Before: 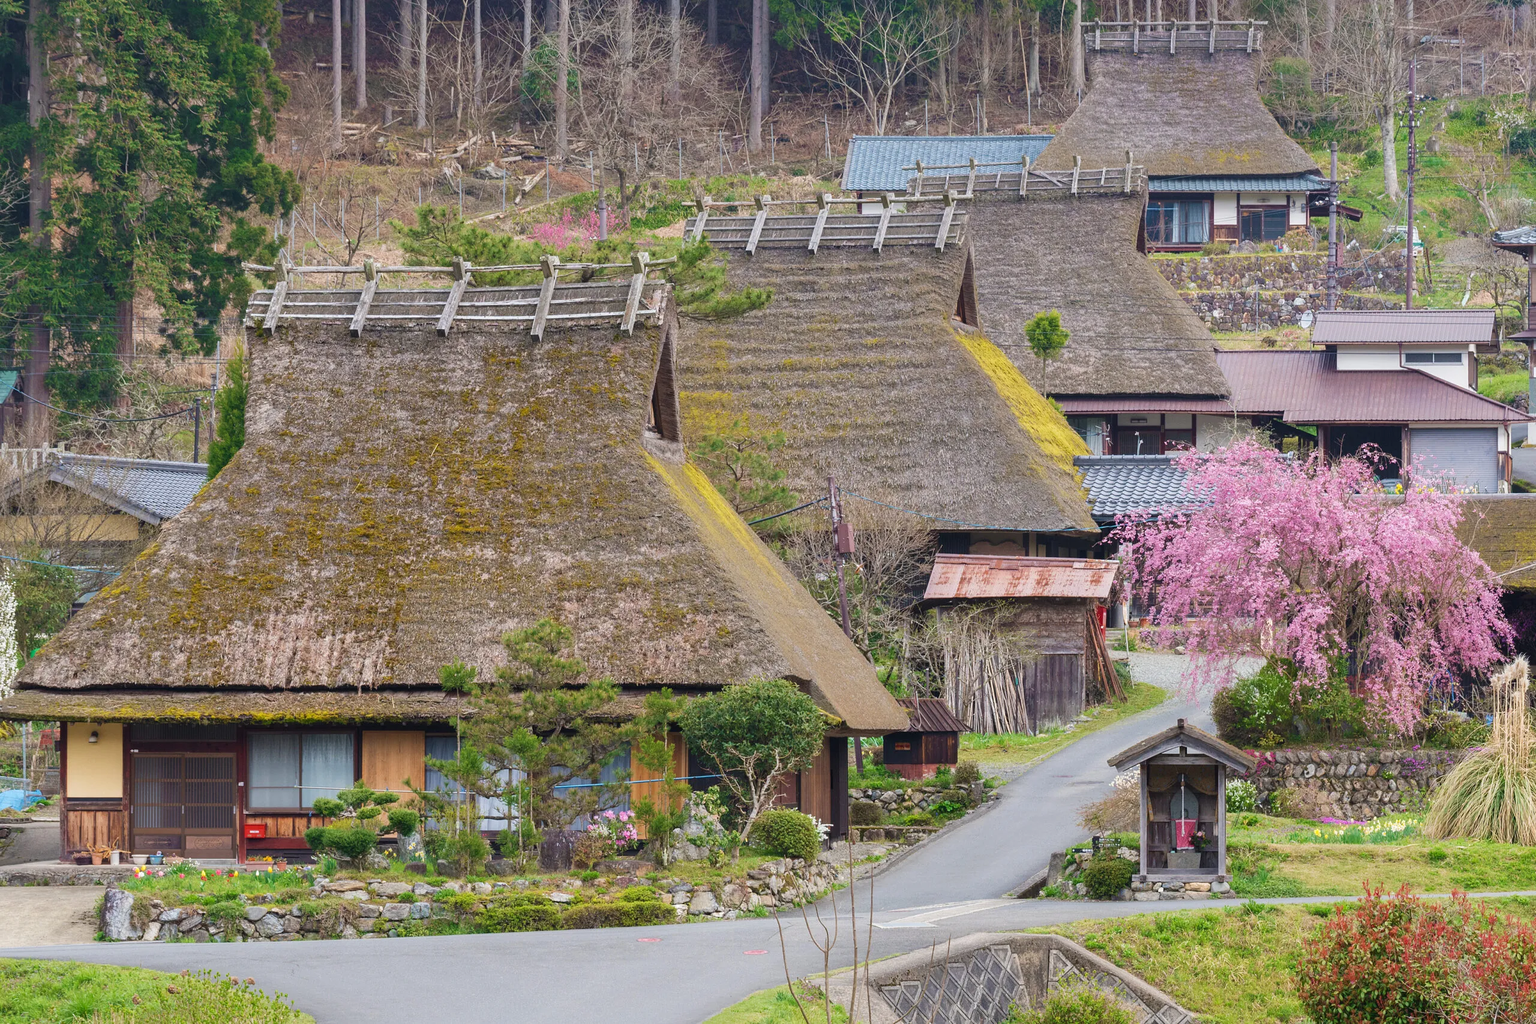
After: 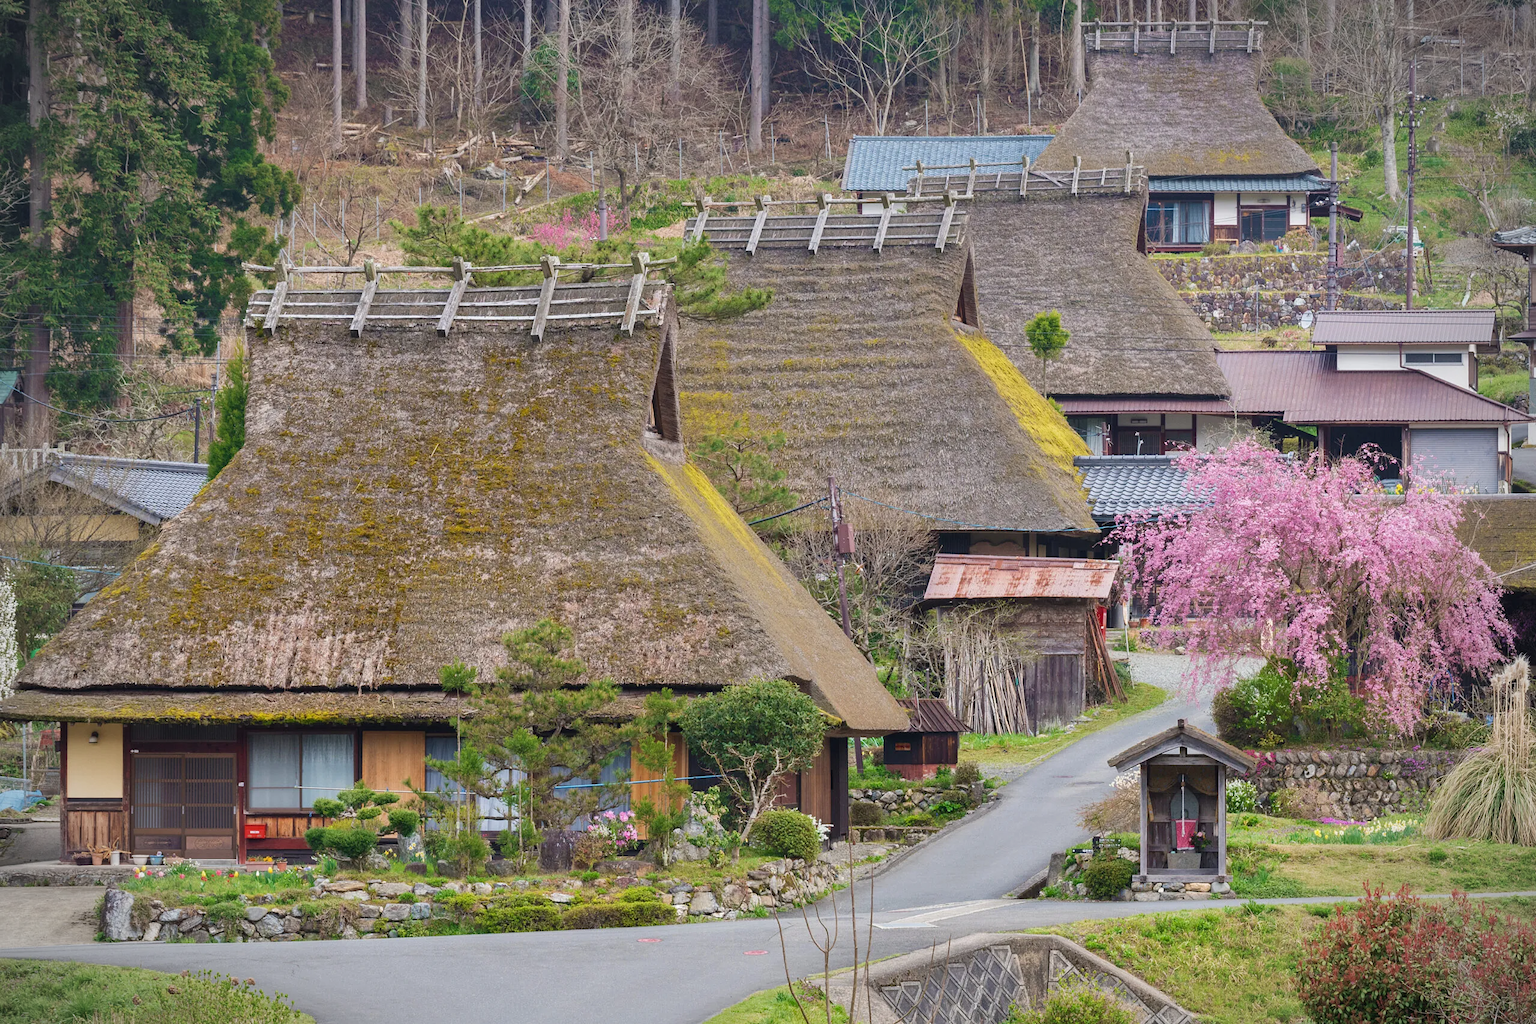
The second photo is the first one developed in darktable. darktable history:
vignetting: width/height ratio 1.094
shadows and highlights: shadows 40, highlights -54, highlights color adjustment 46%, low approximation 0.01, soften with gaussian
